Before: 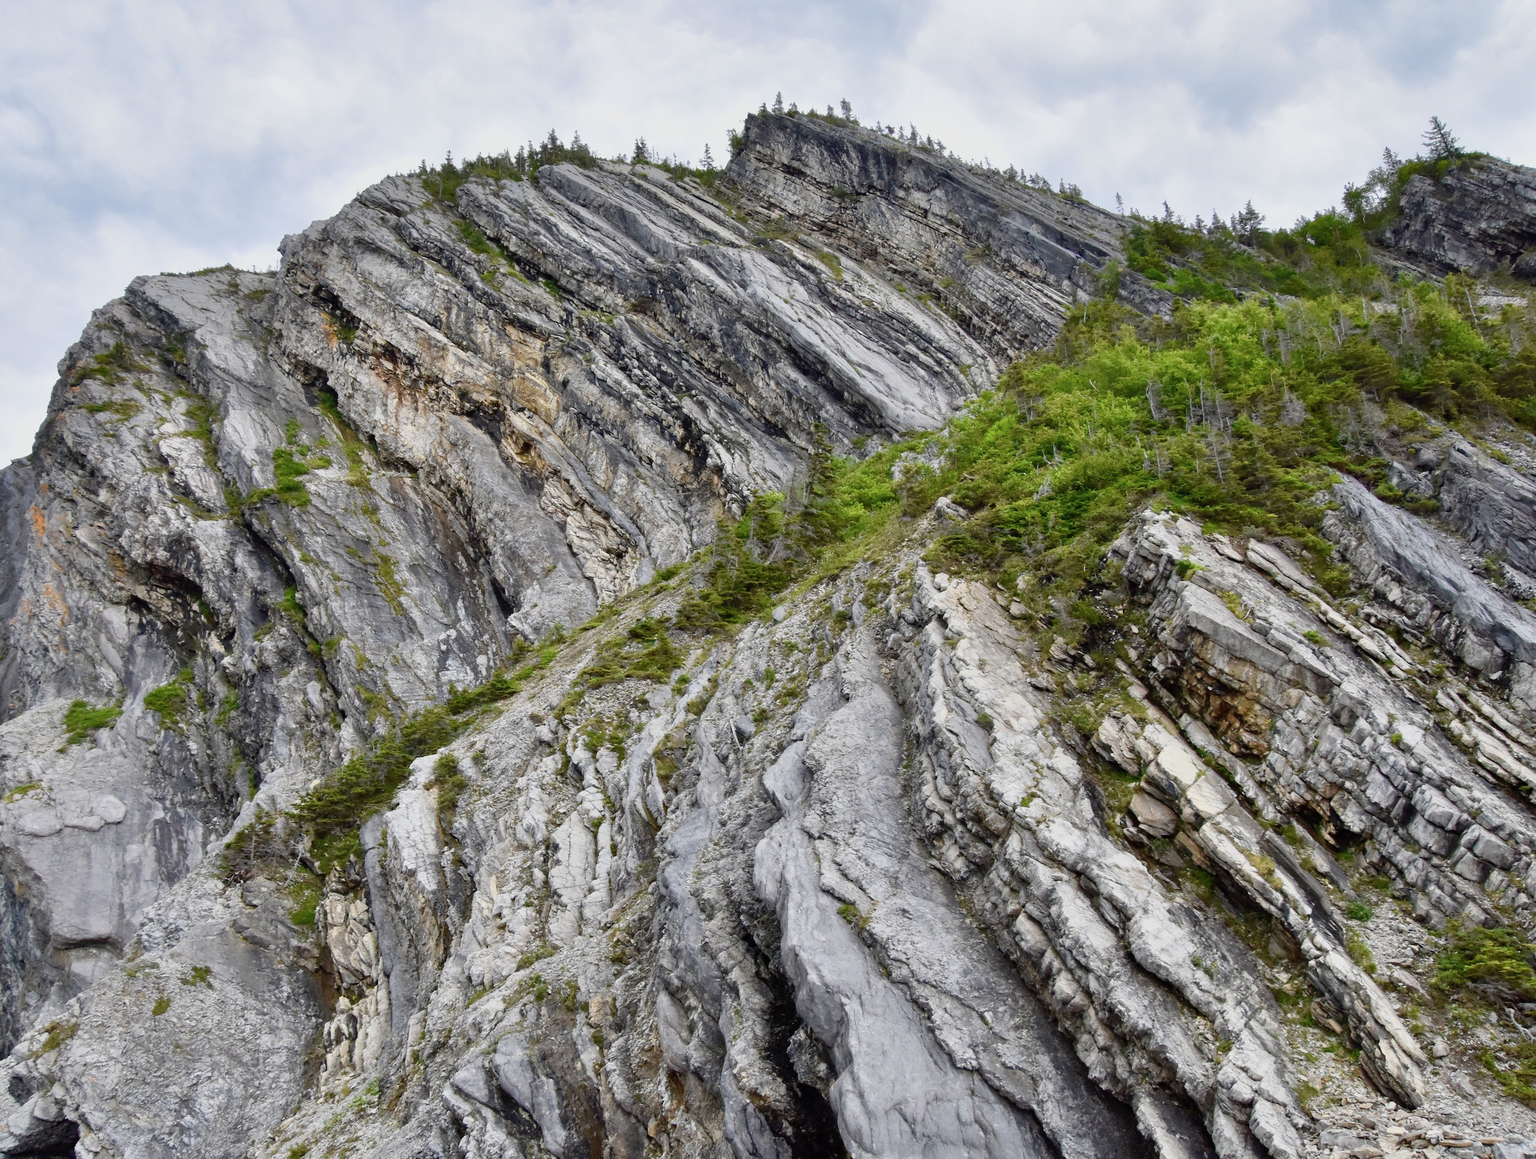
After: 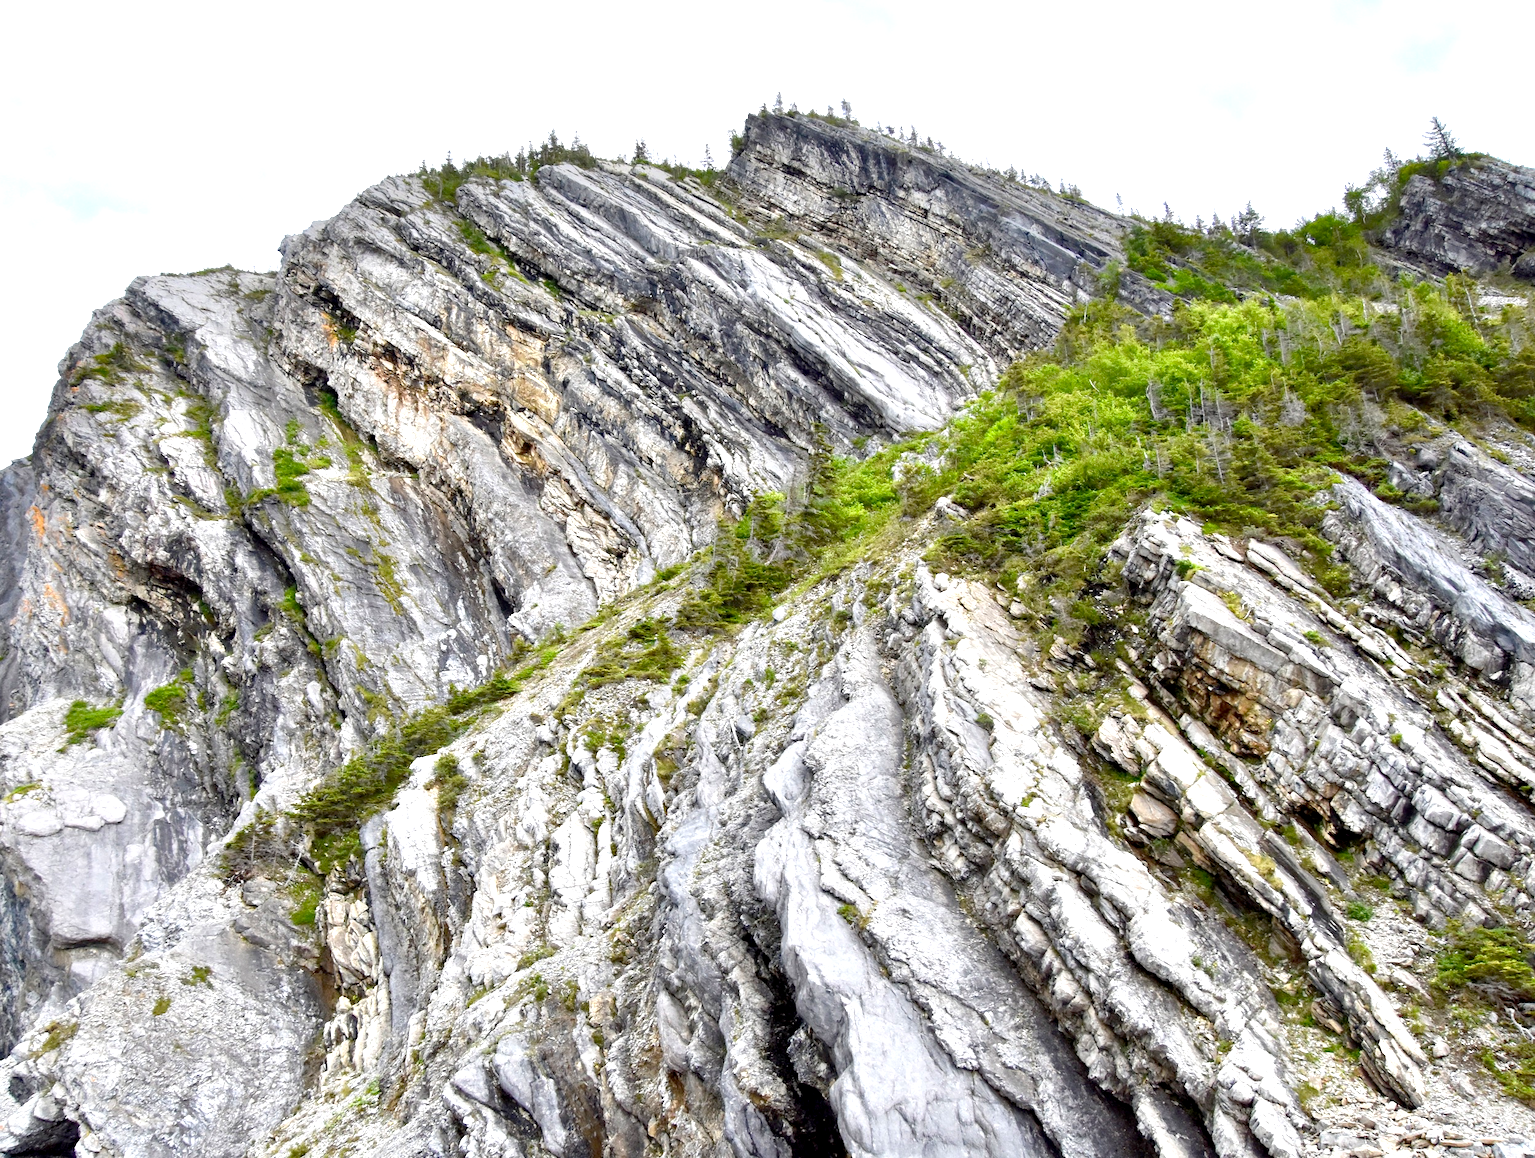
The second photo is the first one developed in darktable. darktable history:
exposure: exposure 1.001 EV, compensate highlight preservation false
